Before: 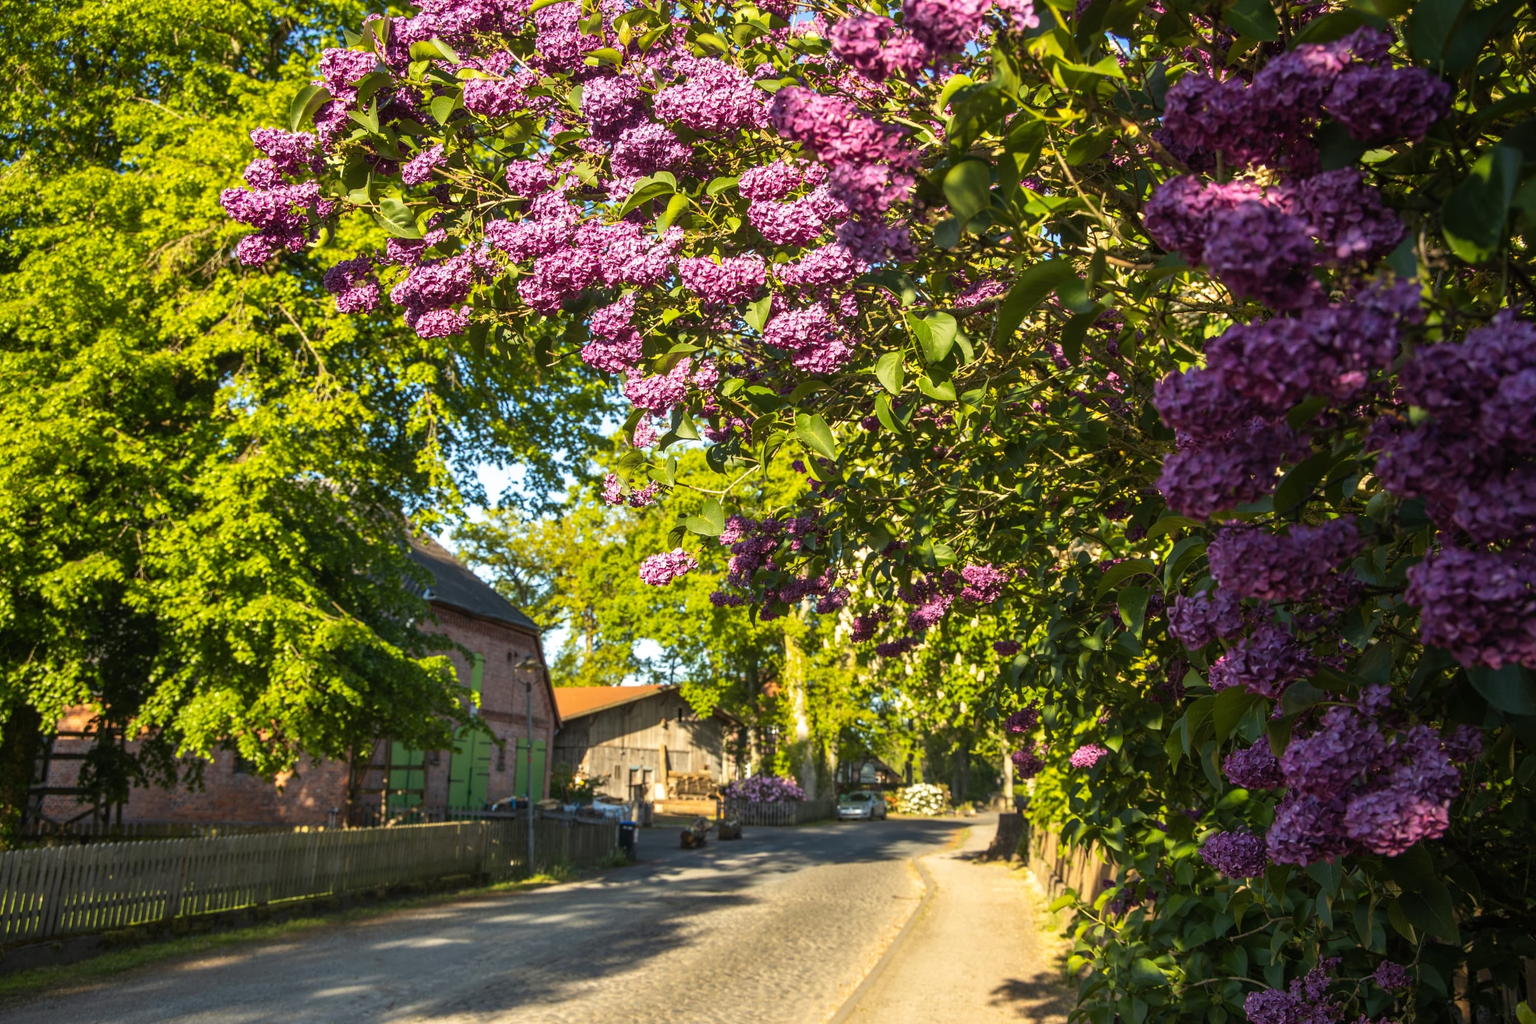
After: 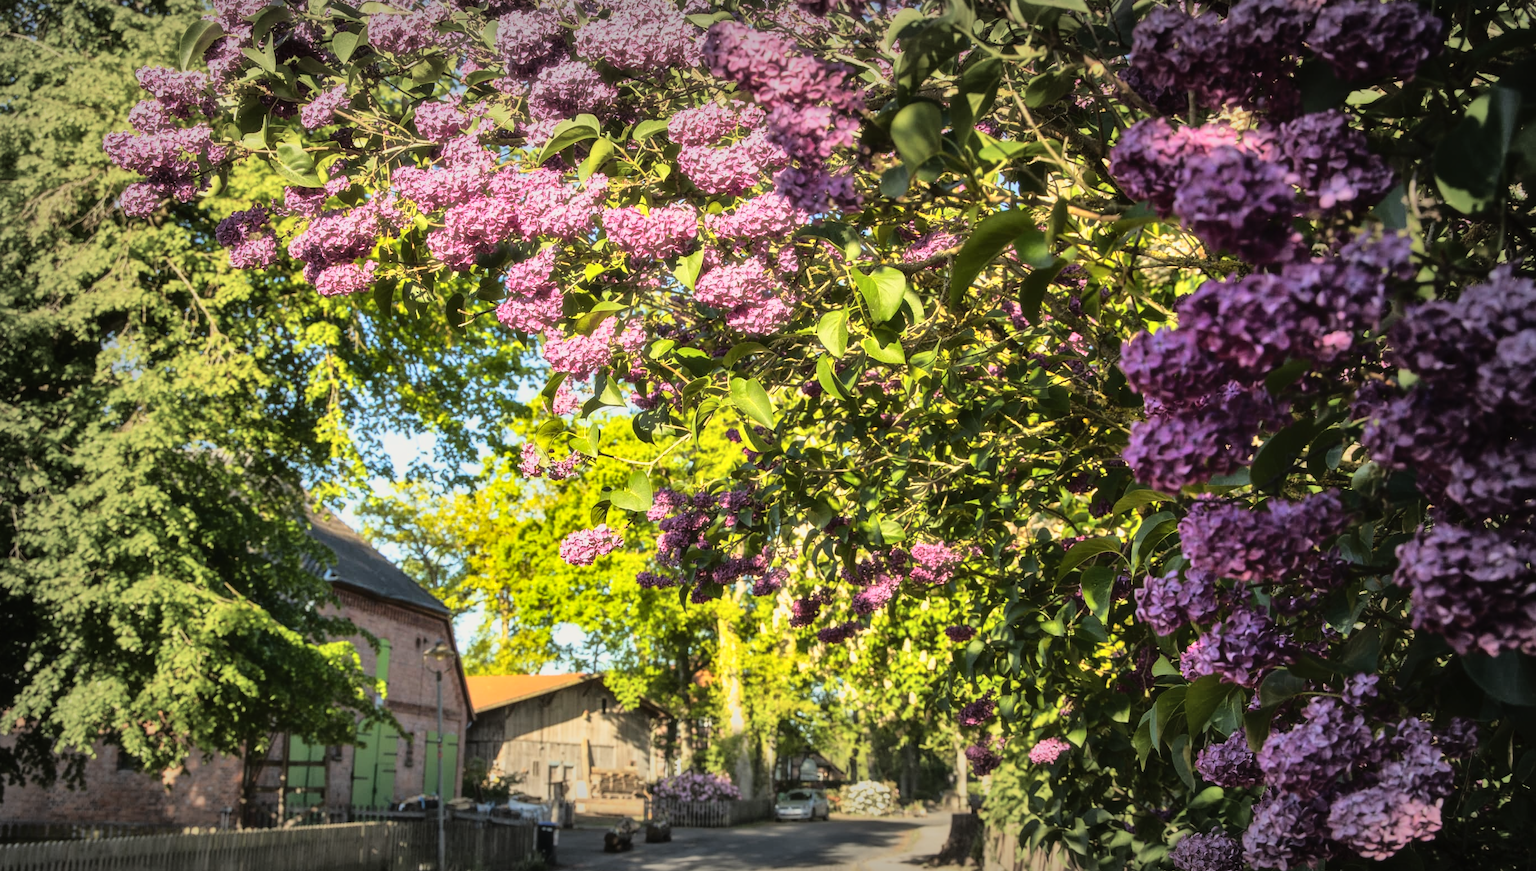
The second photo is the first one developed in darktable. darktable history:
vignetting: fall-off start 52.97%, center (0, 0.007), automatic ratio true, width/height ratio 1.312, shape 0.214
crop: left 8.217%, top 6.569%, bottom 15.329%
tone equalizer: -8 EV -0.583 EV
shadows and highlights: low approximation 0.01, soften with gaussian
tone curve: curves: ch0 [(0, 0.013) (0.129, 0.1) (0.291, 0.375) (0.46, 0.576) (0.667, 0.78) (0.851, 0.903) (0.997, 0.951)]; ch1 [(0, 0) (0.353, 0.344) (0.45, 0.46) (0.498, 0.495) (0.528, 0.531) (0.563, 0.566) (0.592, 0.609) (0.657, 0.672) (1, 1)]; ch2 [(0, 0) (0.333, 0.346) (0.375, 0.375) (0.427, 0.44) (0.5, 0.501) (0.505, 0.505) (0.544, 0.573) (0.576, 0.615) (0.612, 0.644) (0.66, 0.715) (1, 1)]
haze removal: strength -0.109, compatibility mode true, adaptive false
